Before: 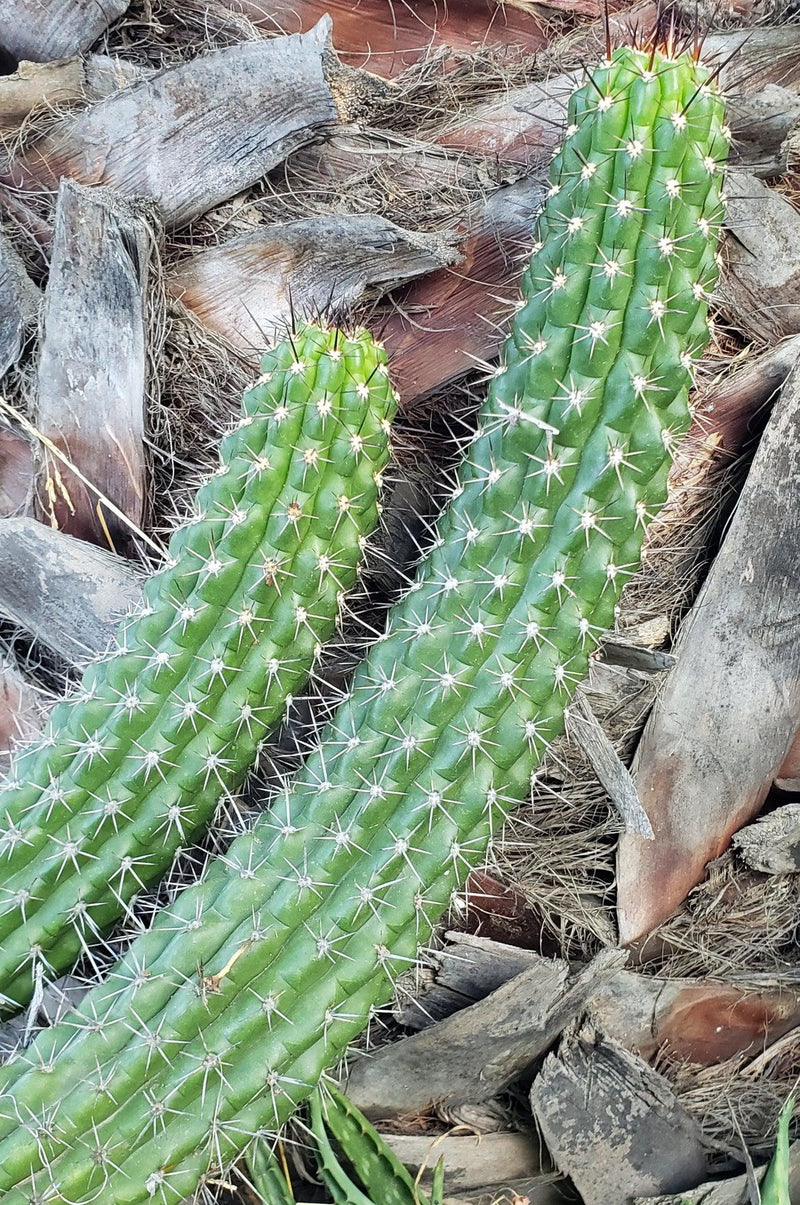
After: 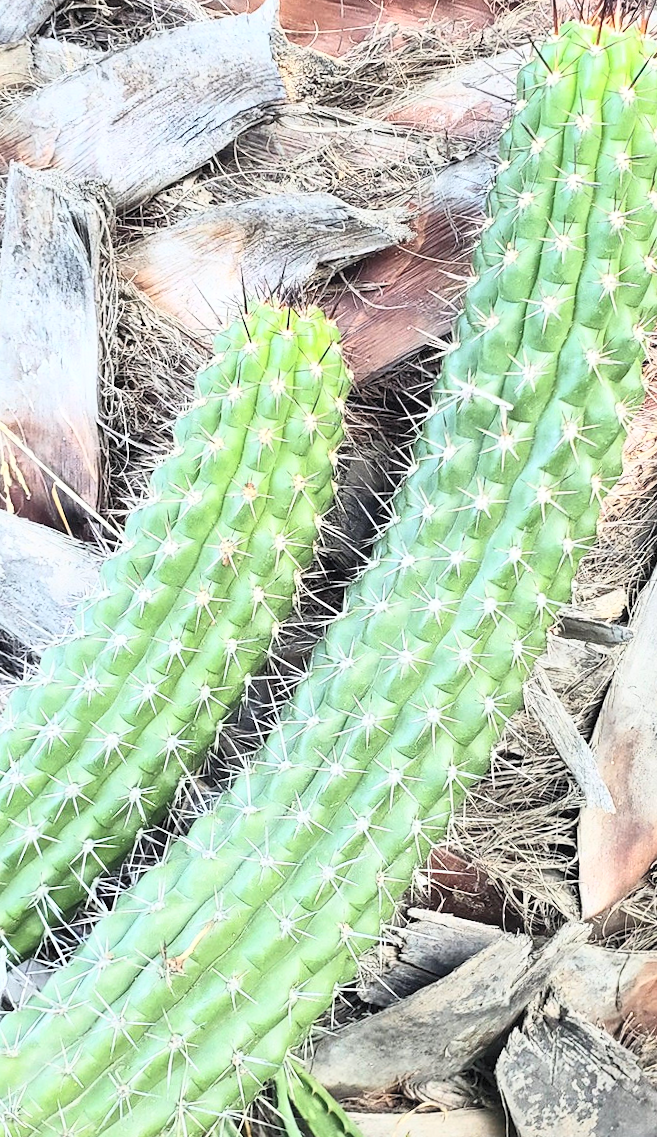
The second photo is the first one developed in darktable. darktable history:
contrast brightness saturation: contrast 0.39, brightness 0.53
crop and rotate: angle 1°, left 4.281%, top 0.642%, right 11.383%, bottom 2.486%
